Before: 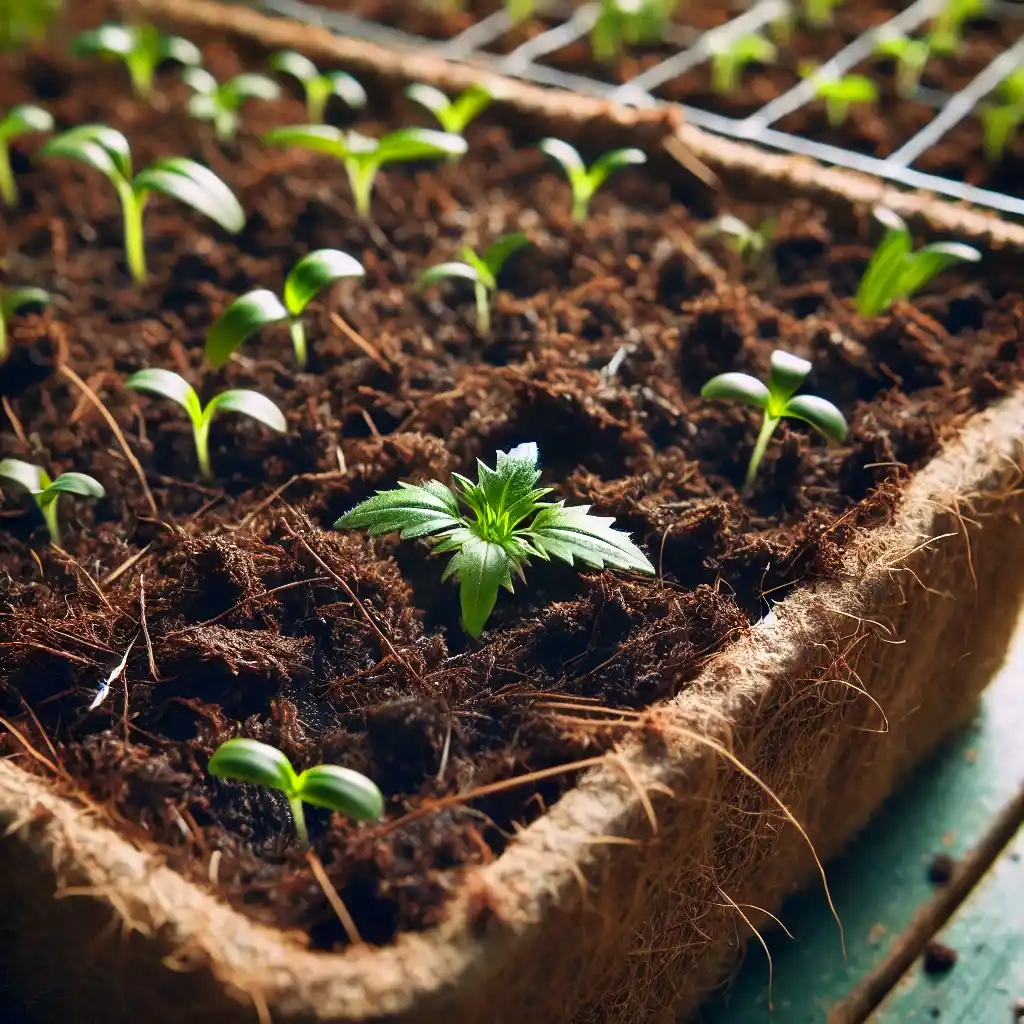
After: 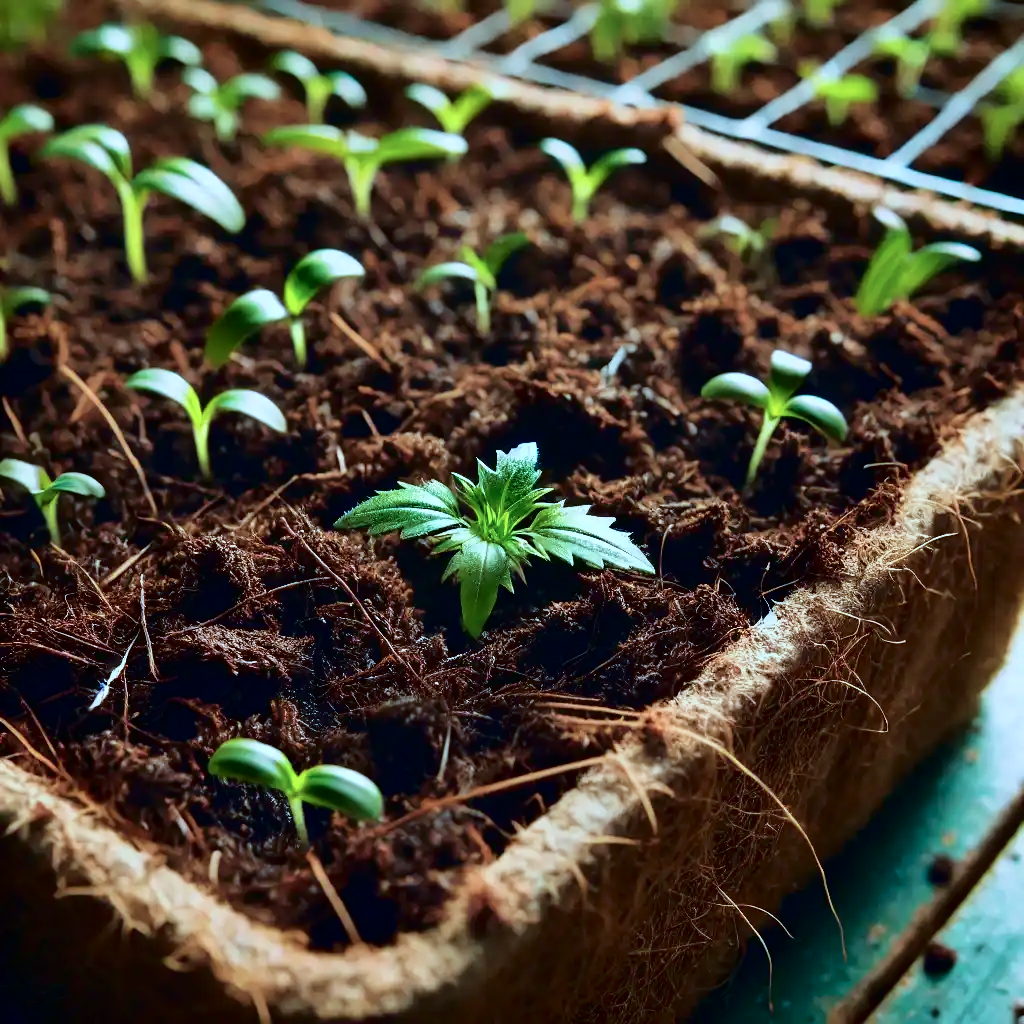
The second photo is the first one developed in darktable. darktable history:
color correction: highlights a* -11.71, highlights b* -15.58
fill light: exposure -2 EV, width 8.6
velvia: on, module defaults
